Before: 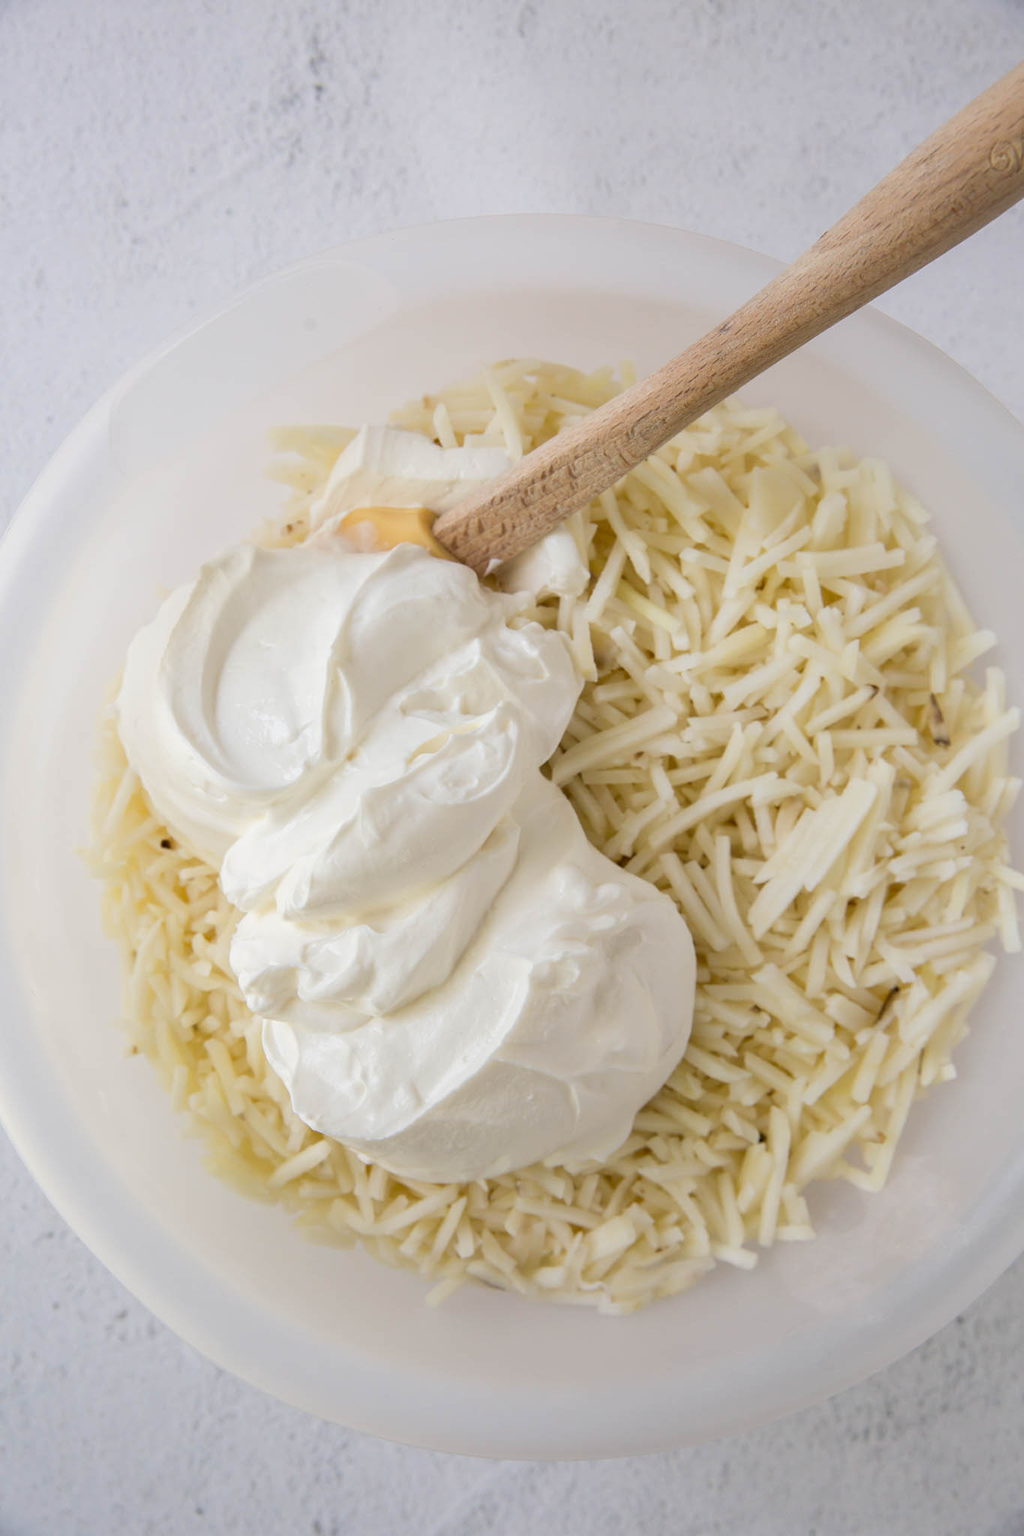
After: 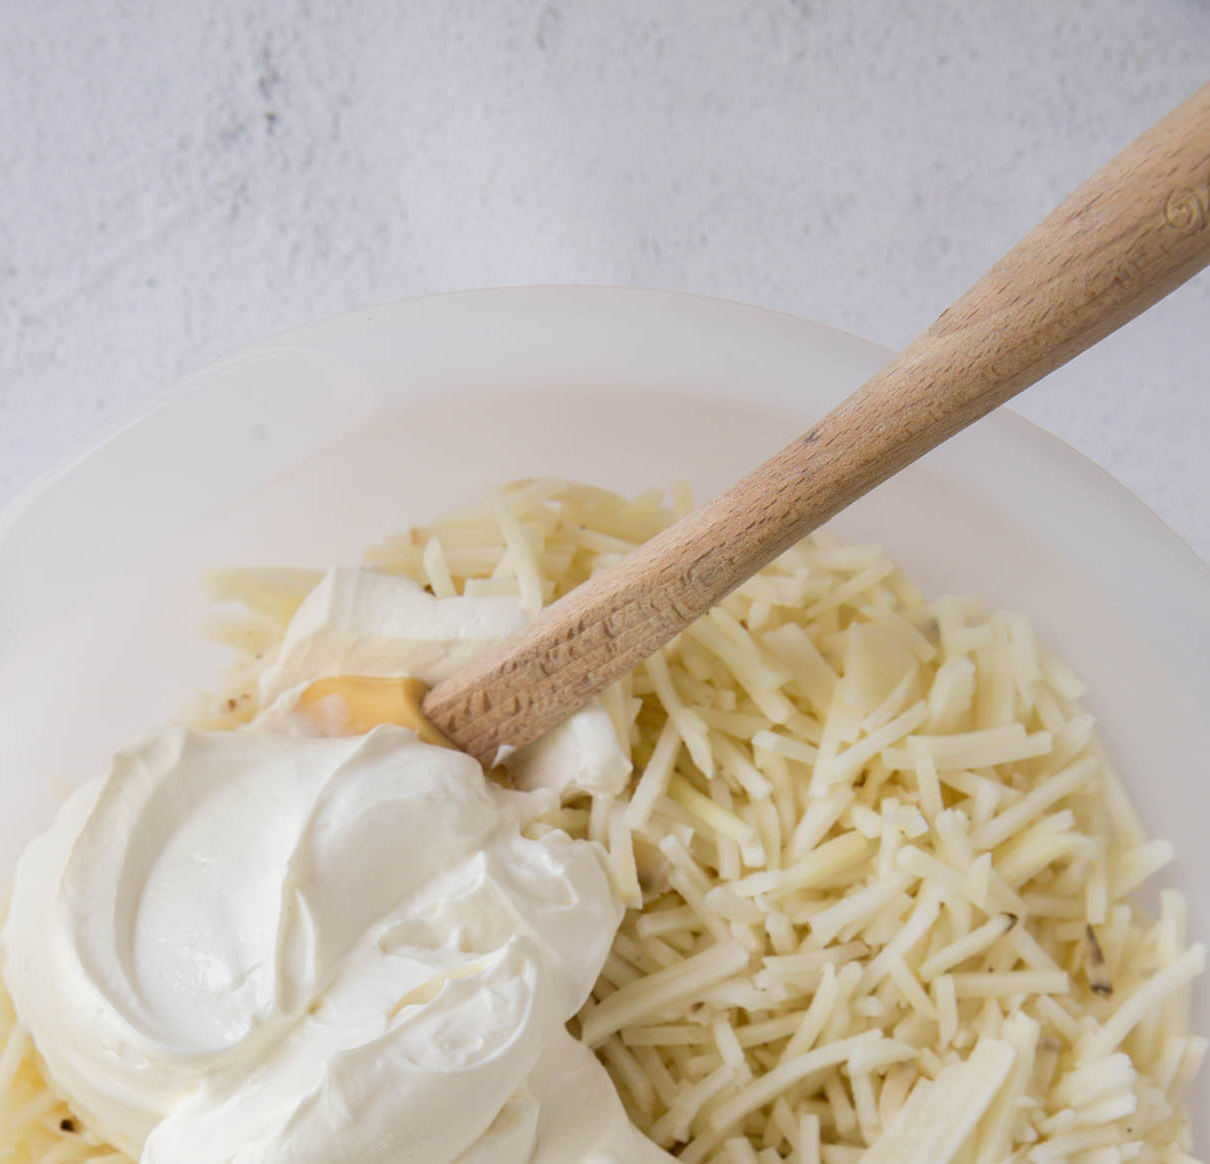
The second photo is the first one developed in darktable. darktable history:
crop and rotate: left 11.32%, bottom 43.124%
